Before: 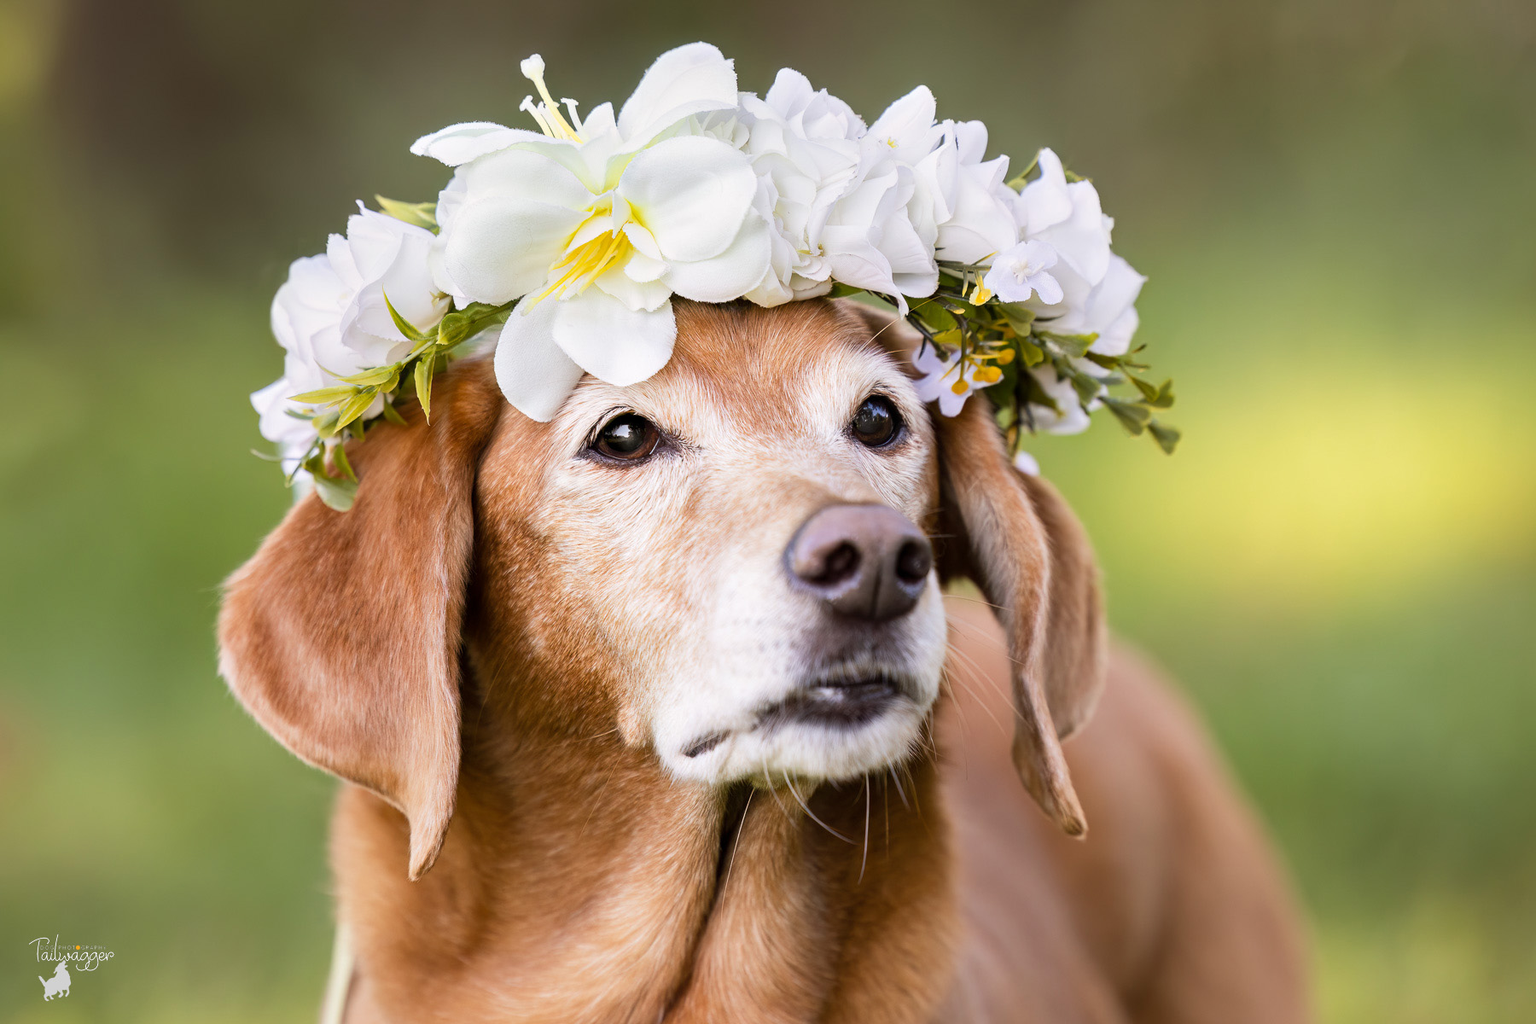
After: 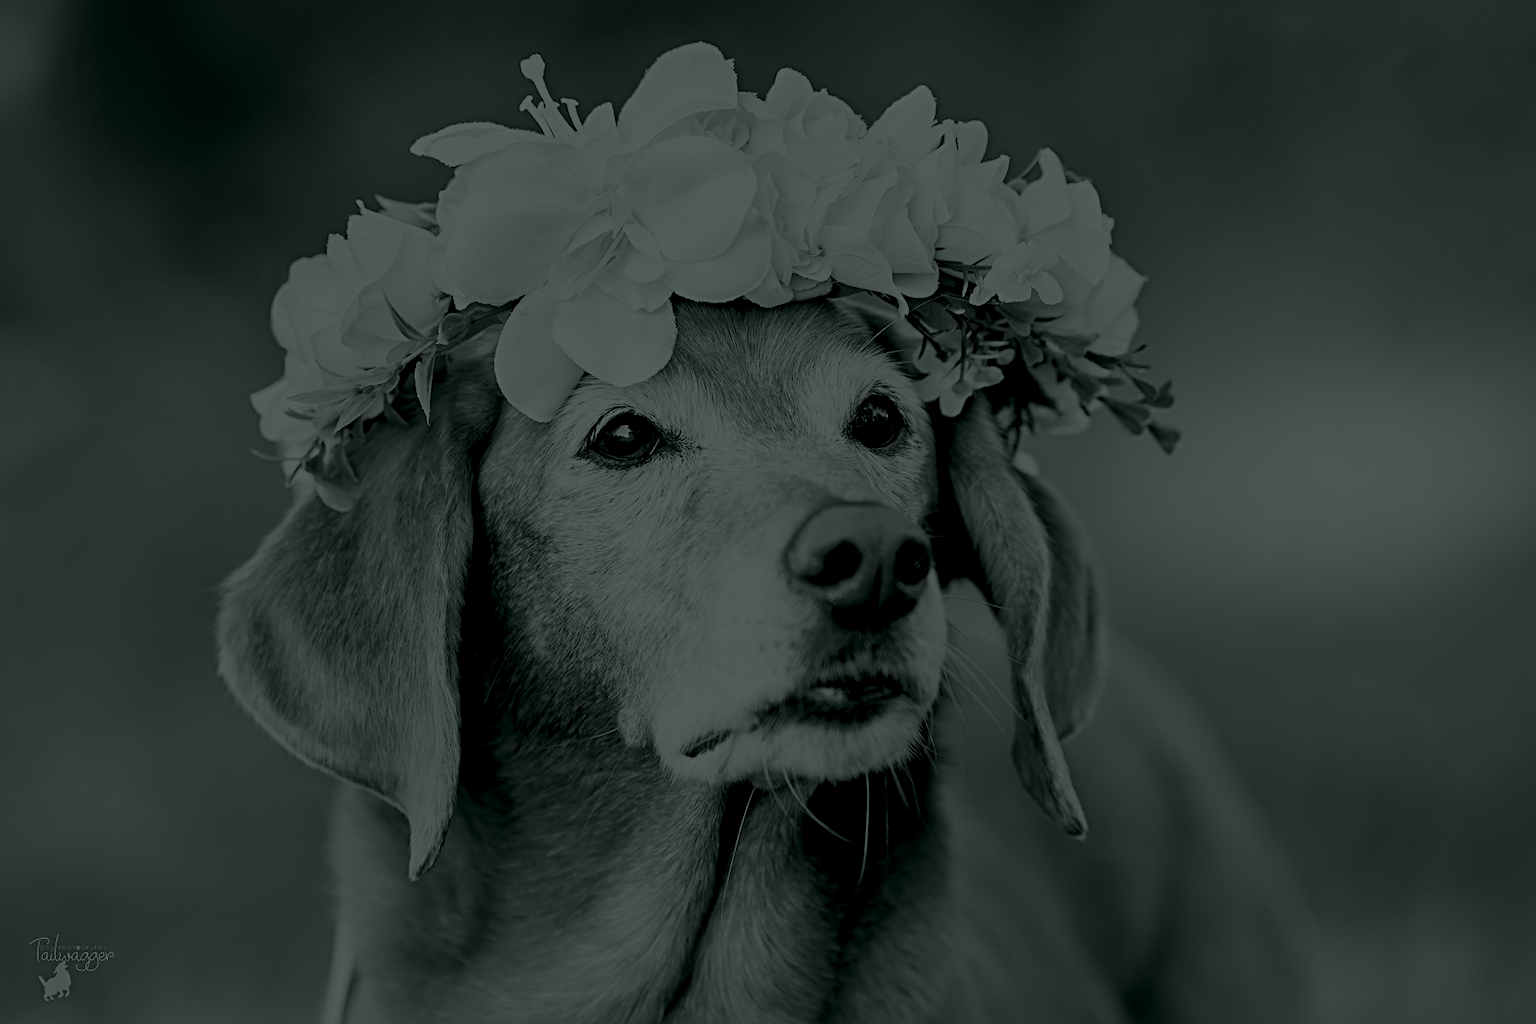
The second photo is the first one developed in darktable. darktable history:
sharpen: radius 4
contrast brightness saturation: contrast 0.16, saturation 0.32
tone equalizer: -8 EV 0.001 EV, -7 EV -0.004 EV, -6 EV 0.009 EV, -5 EV 0.032 EV, -4 EV 0.276 EV, -3 EV 0.644 EV, -2 EV 0.584 EV, -1 EV 0.187 EV, +0 EV 0.024 EV
colorize: hue 90°, saturation 19%, lightness 1.59%, version 1
